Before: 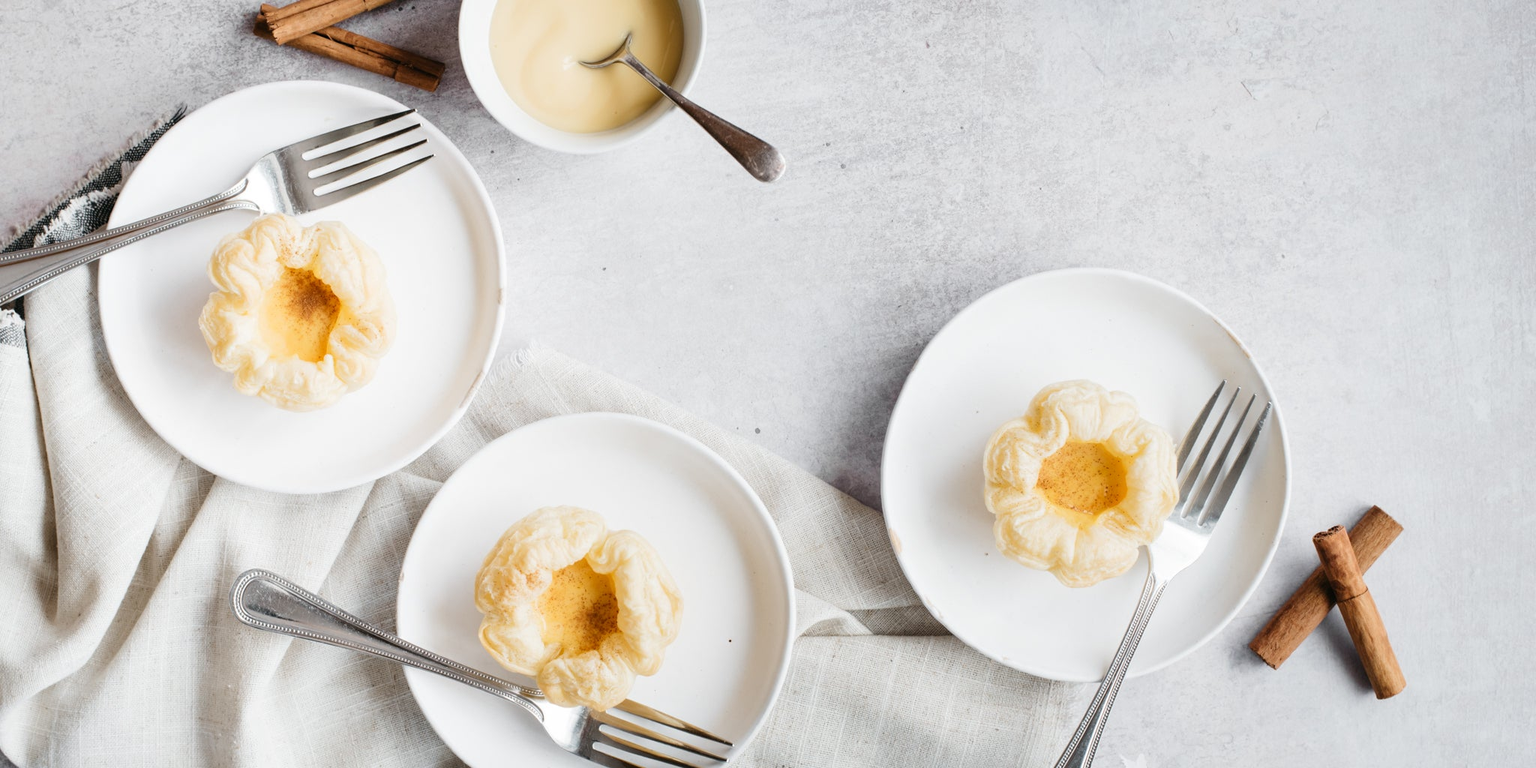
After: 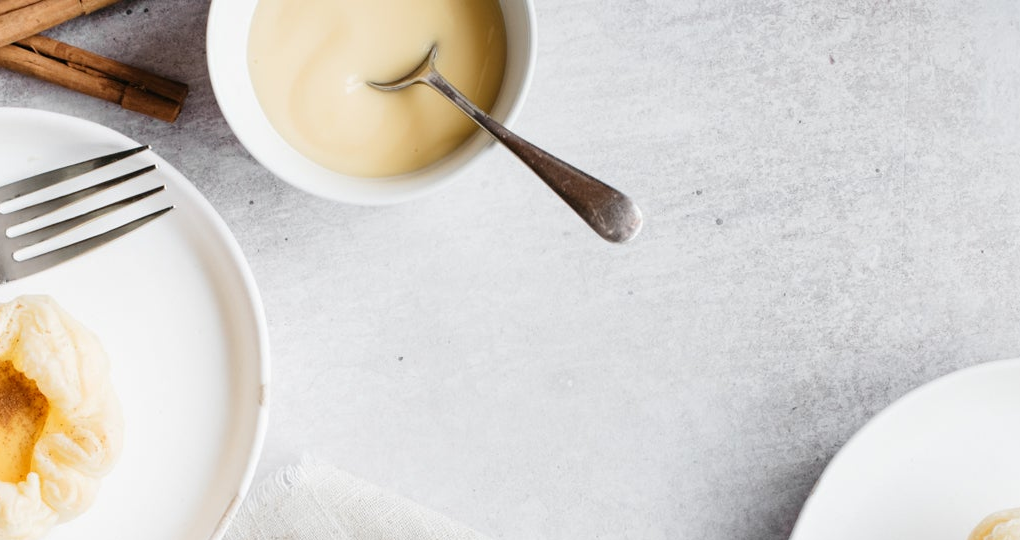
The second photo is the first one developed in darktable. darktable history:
crop: left 19.781%, right 30.398%, bottom 46.801%
